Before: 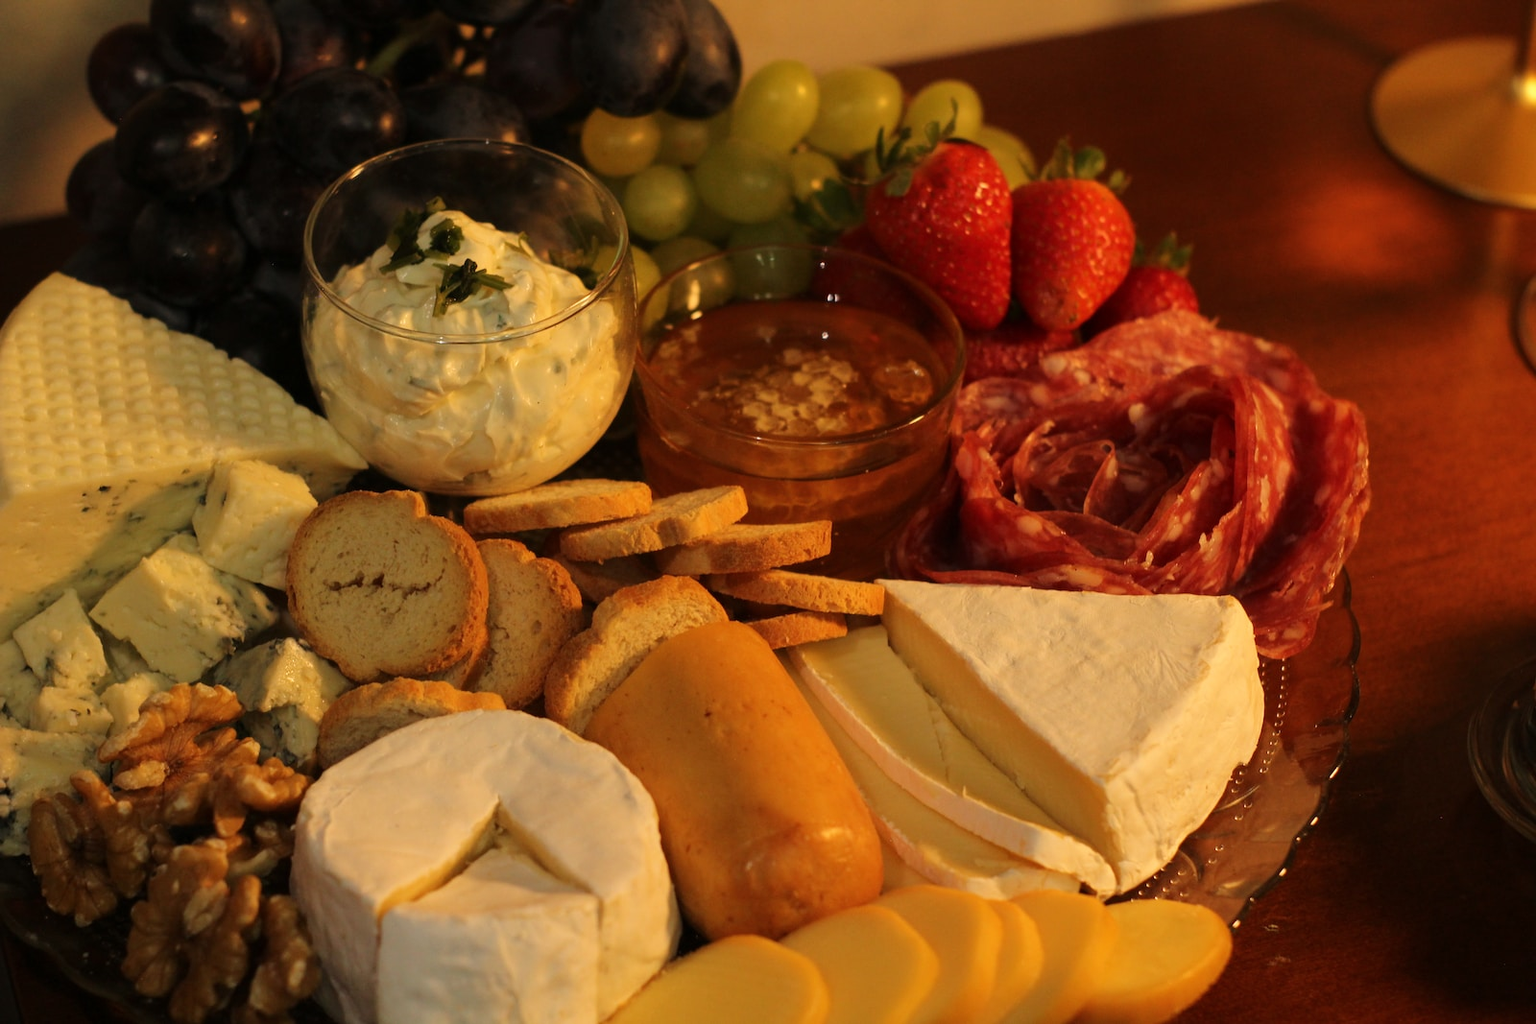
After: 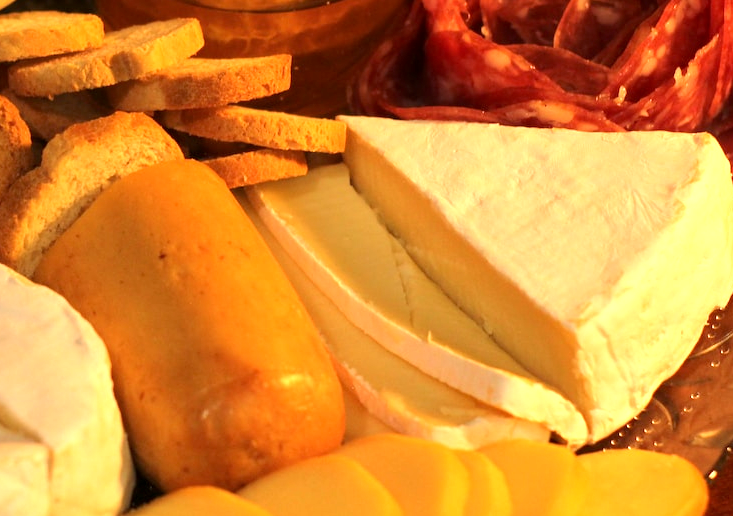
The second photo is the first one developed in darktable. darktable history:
crop: left 35.976%, top 45.819%, right 18.162%, bottom 5.807%
exposure: black level correction 0.001, exposure 0.955 EV, compensate exposure bias true, compensate highlight preservation false
